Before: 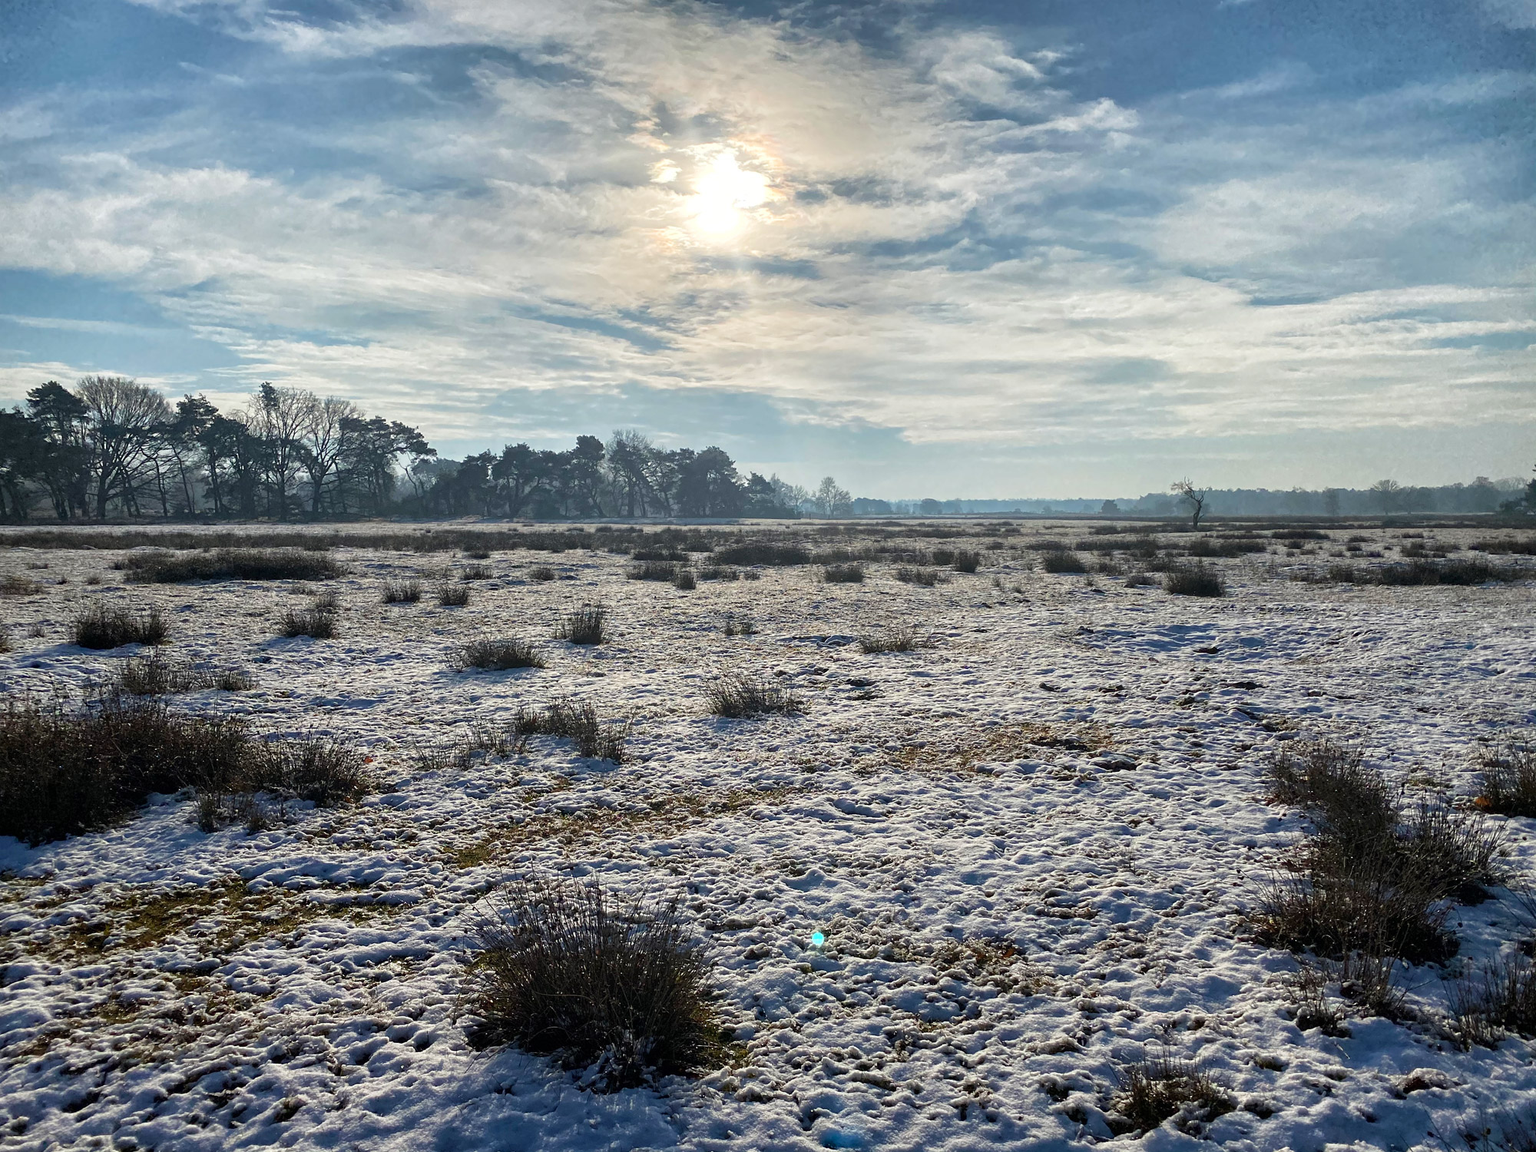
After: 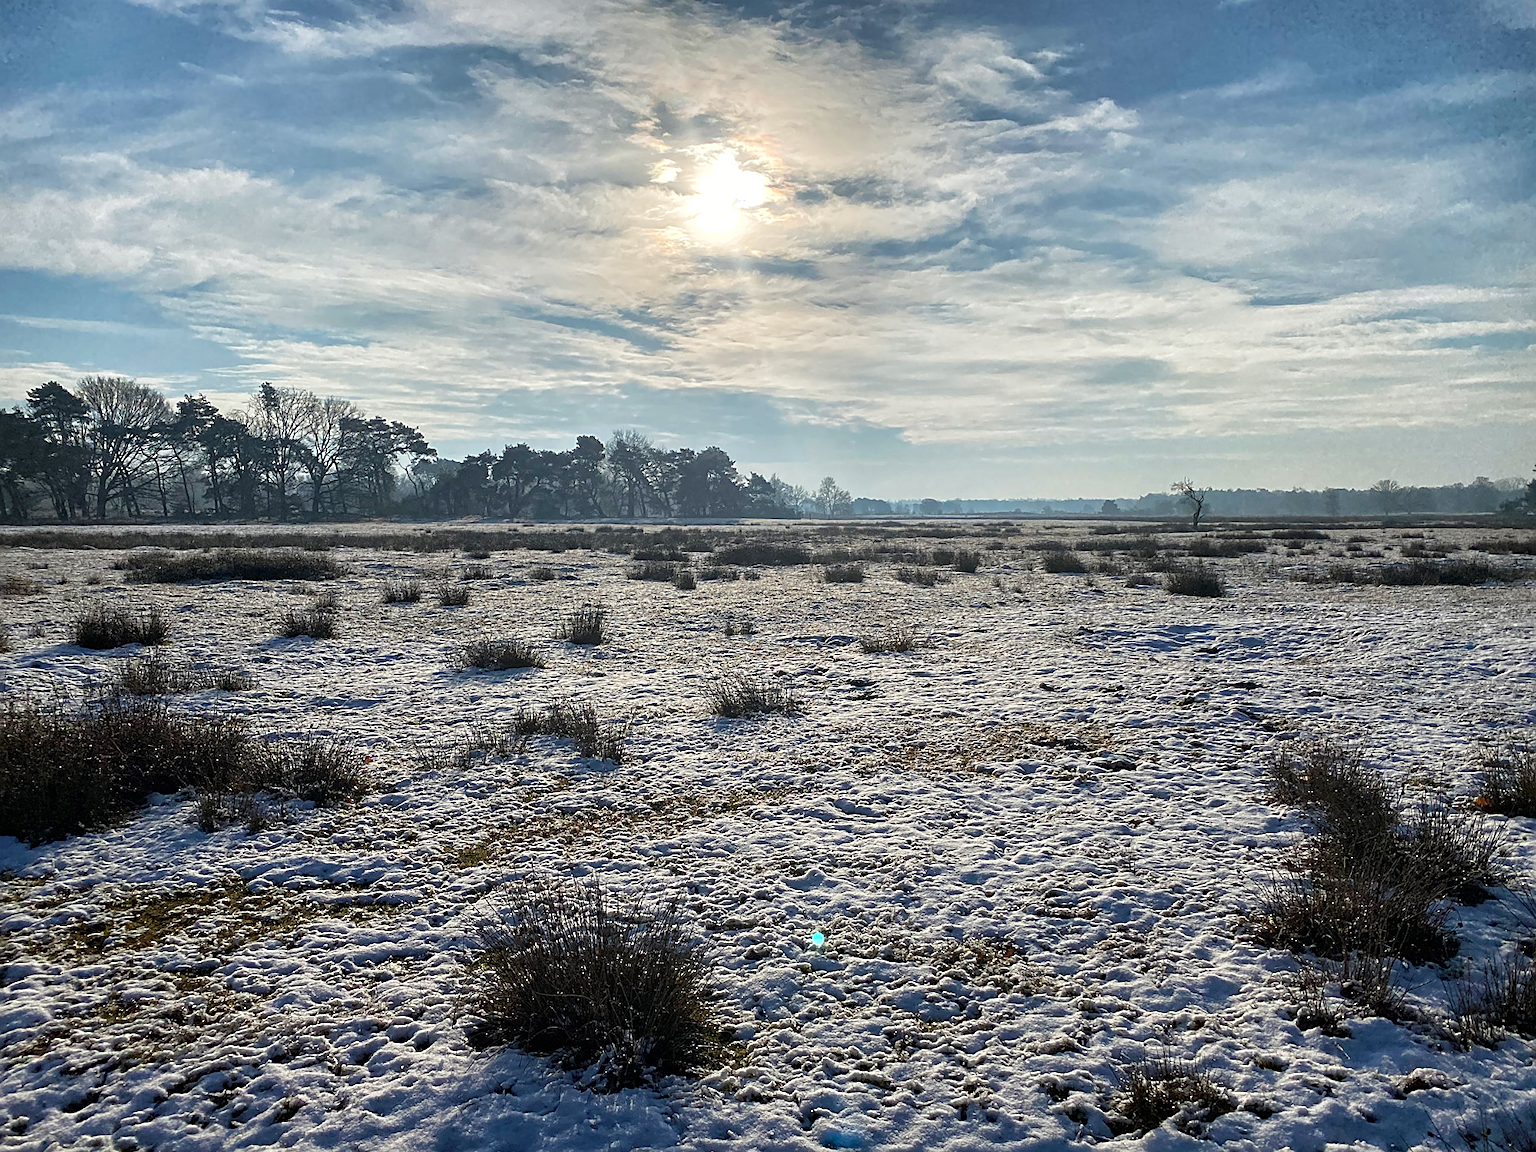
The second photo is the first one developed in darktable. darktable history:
sharpen: amount 0.566
shadows and highlights: shadows 3.91, highlights -18.33, soften with gaussian
tone equalizer: on, module defaults
